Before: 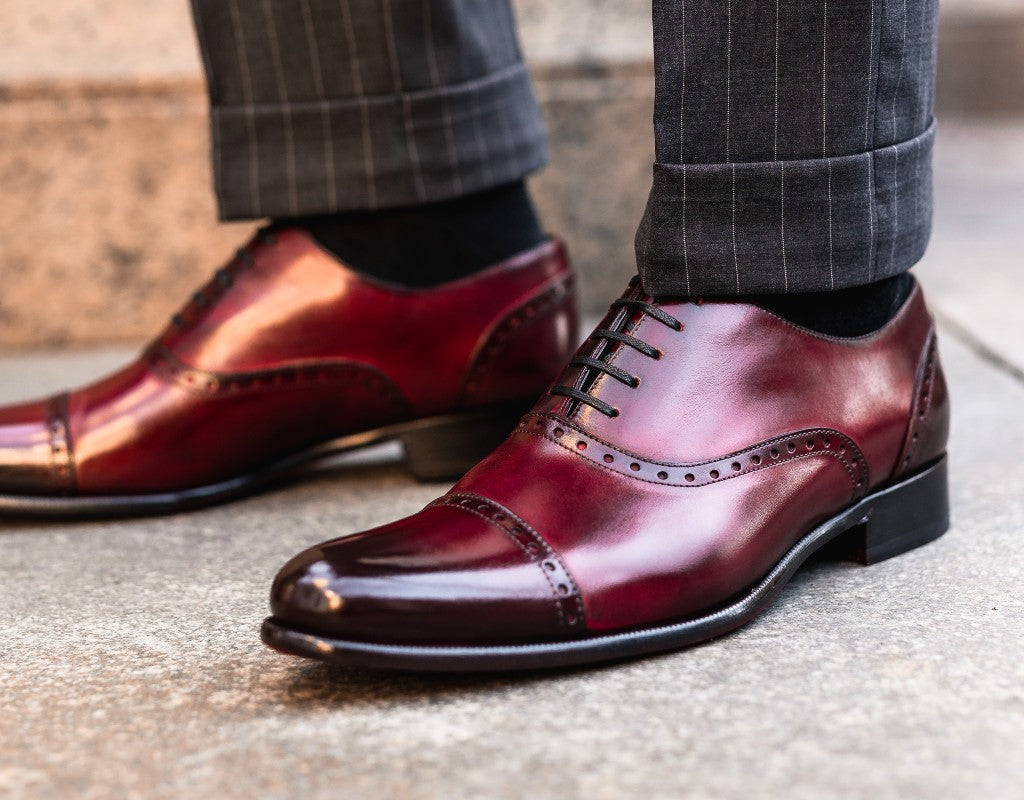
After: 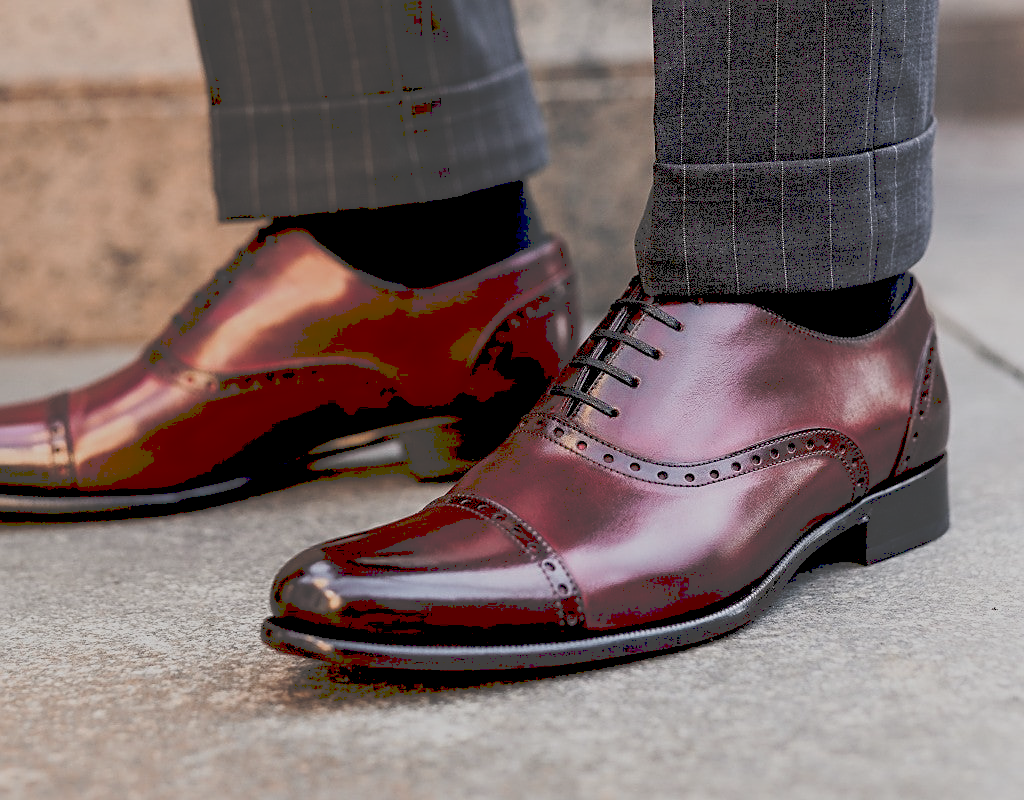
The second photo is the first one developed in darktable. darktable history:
exposure: black level correction 0.009, exposure -0.637 EV, compensate highlight preservation false
tone curve: curves: ch0 [(0, 0) (0.003, 0.264) (0.011, 0.264) (0.025, 0.265) (0.044, 0.269) (0.069, 0.273) (0.1, 0.28) (0.136, 0.292) (0.177, 0.309) (0.224, 0.336) (0.277, 0.371) (0.335, 0.412) (0.399, 0.469) (0.468, 0.533) (0.543, 0.595) (0.623, 0.66) (0.709, 0.73) (0.801, 0.8) (0.898, 0.854) (1, 1)], preserve colors none
sharpen: on, module defaults
